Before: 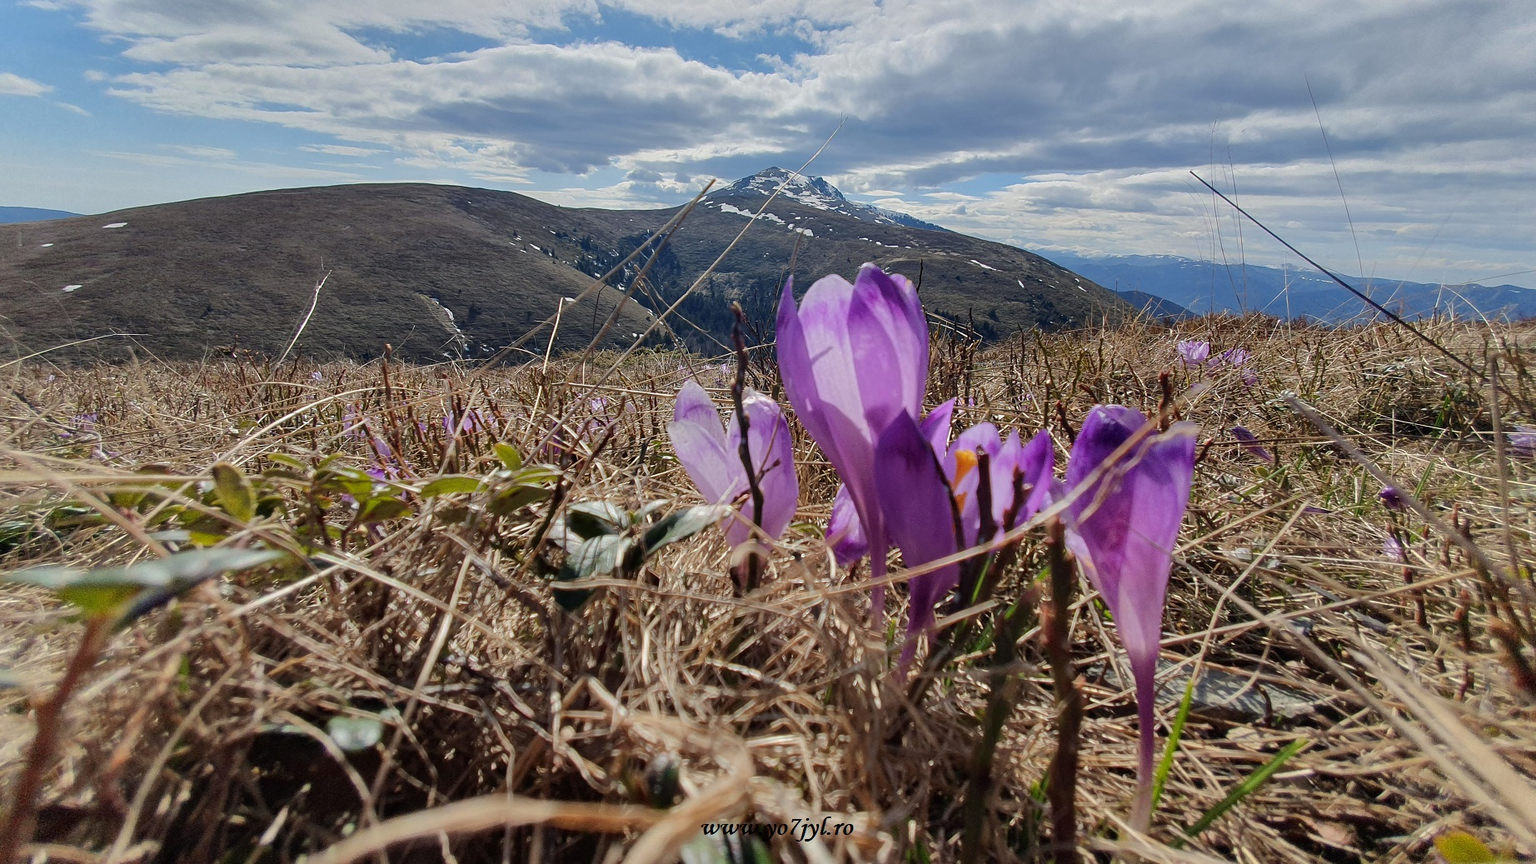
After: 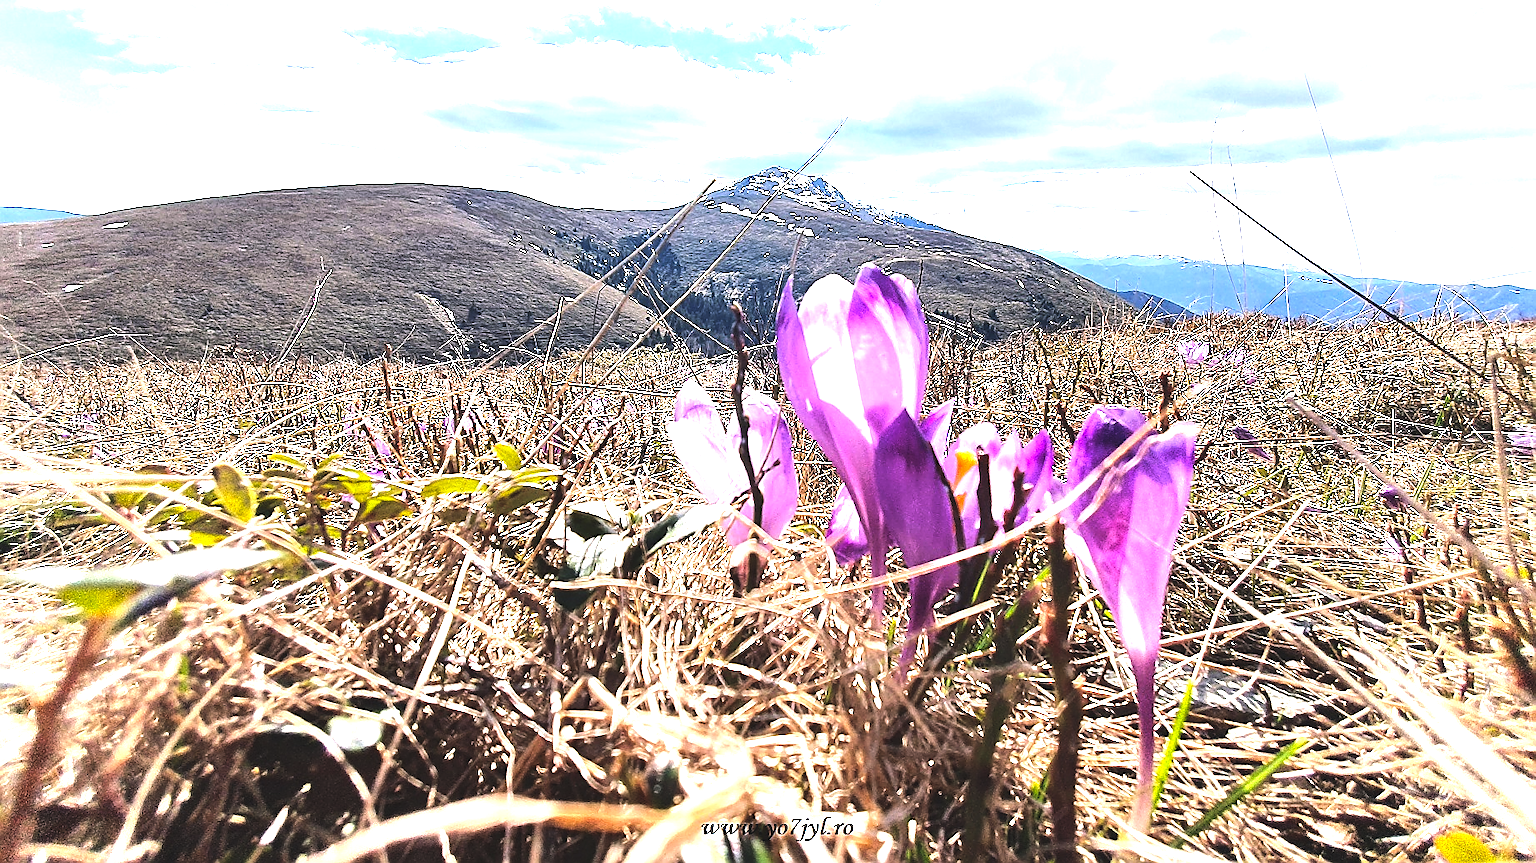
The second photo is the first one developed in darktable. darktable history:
exposure: black level correction 0, exposure 1.458 EV, compensate highlight preservation false
color balance rgb: highlights gain › chroma 1.508%, highlights gain › hue 307.29°, global offset › luminance 1.981%, perceptual saturation grading › global saturation 17.651%, perceptual brilliance grading › highlights 18.553%, perceptual brilliance grading › mid-tones 31.545%, perceptual brilliance grading › shadows -30.615%
sharpen: radius 1.35, amount 1.256, threshold 0.835
